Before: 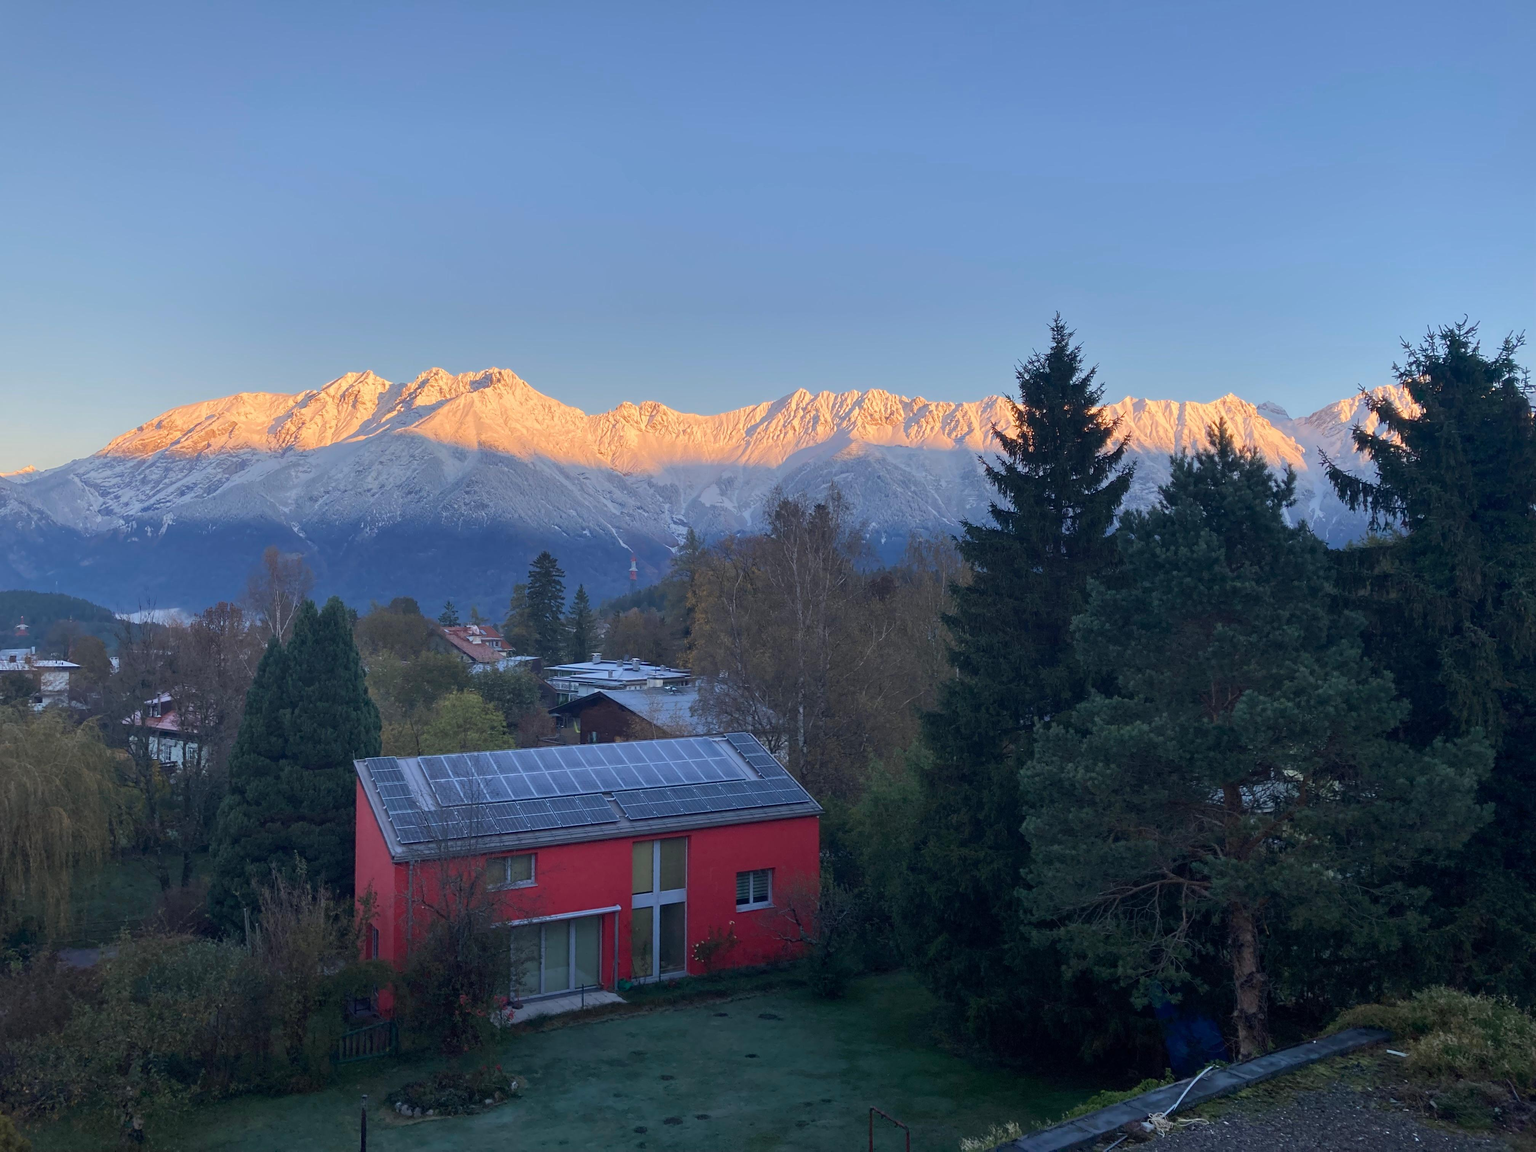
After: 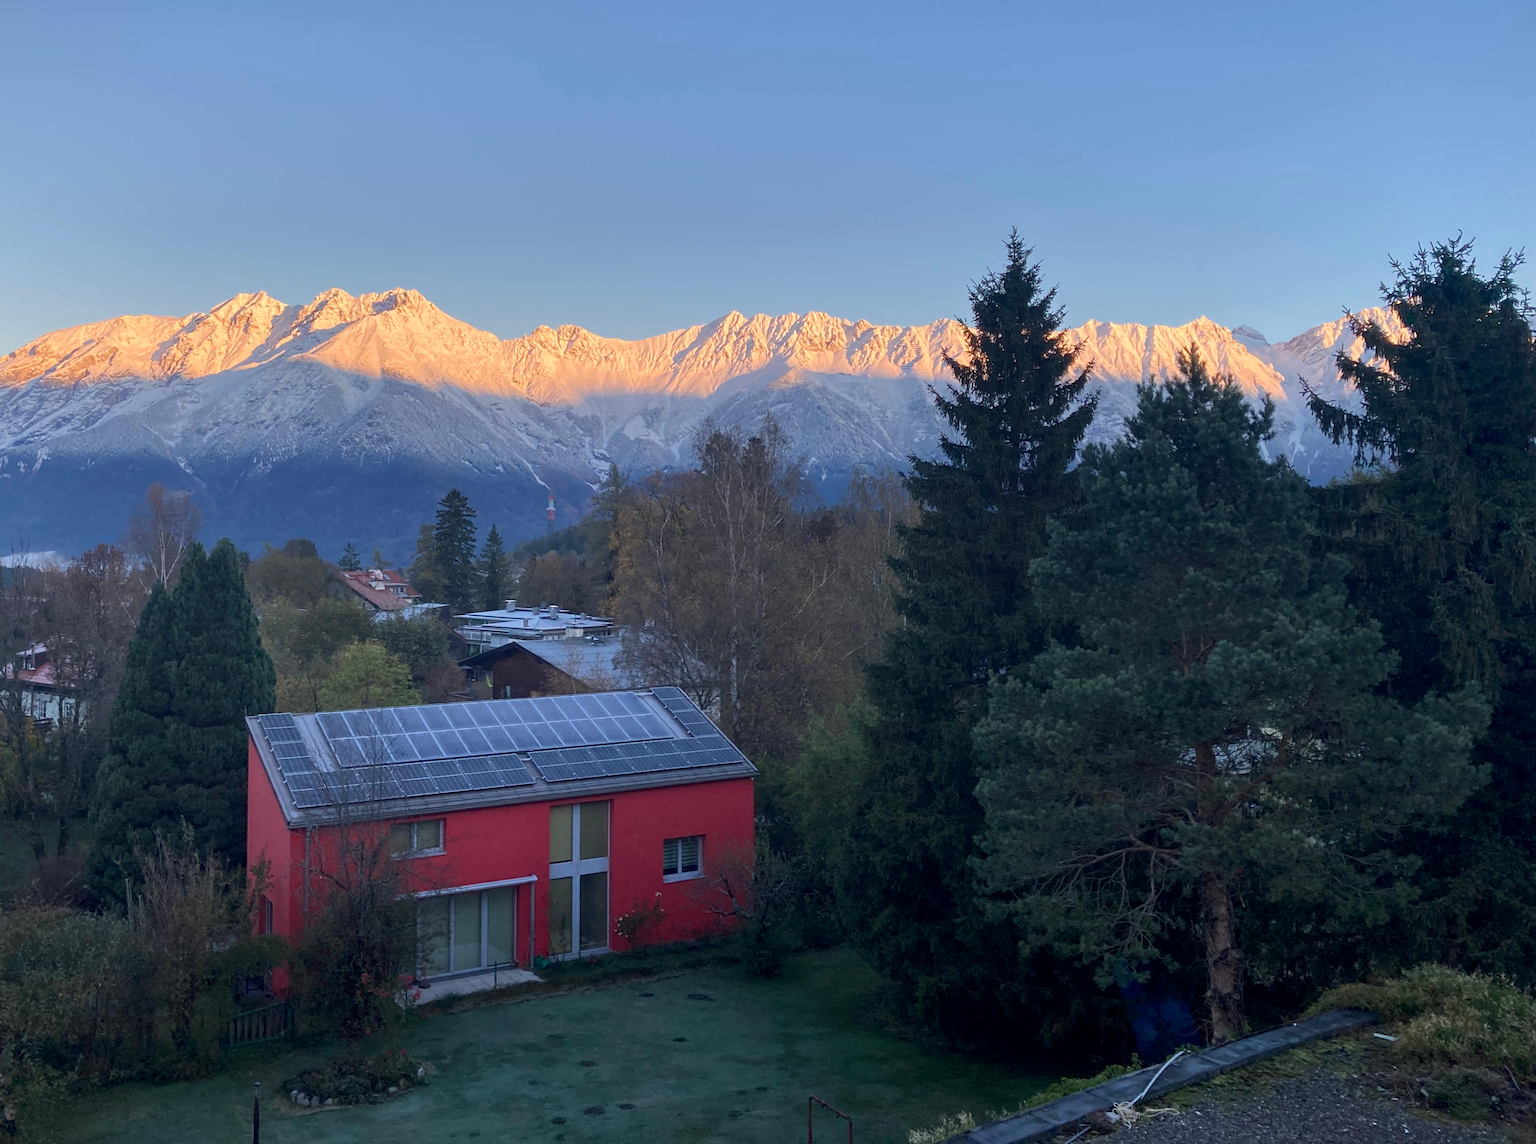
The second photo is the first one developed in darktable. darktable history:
crop and rotate: left 8.421%, top 9.058%
local contrast: highlights 105%, shadows 101%, detail 119%, midtone range 0.2
